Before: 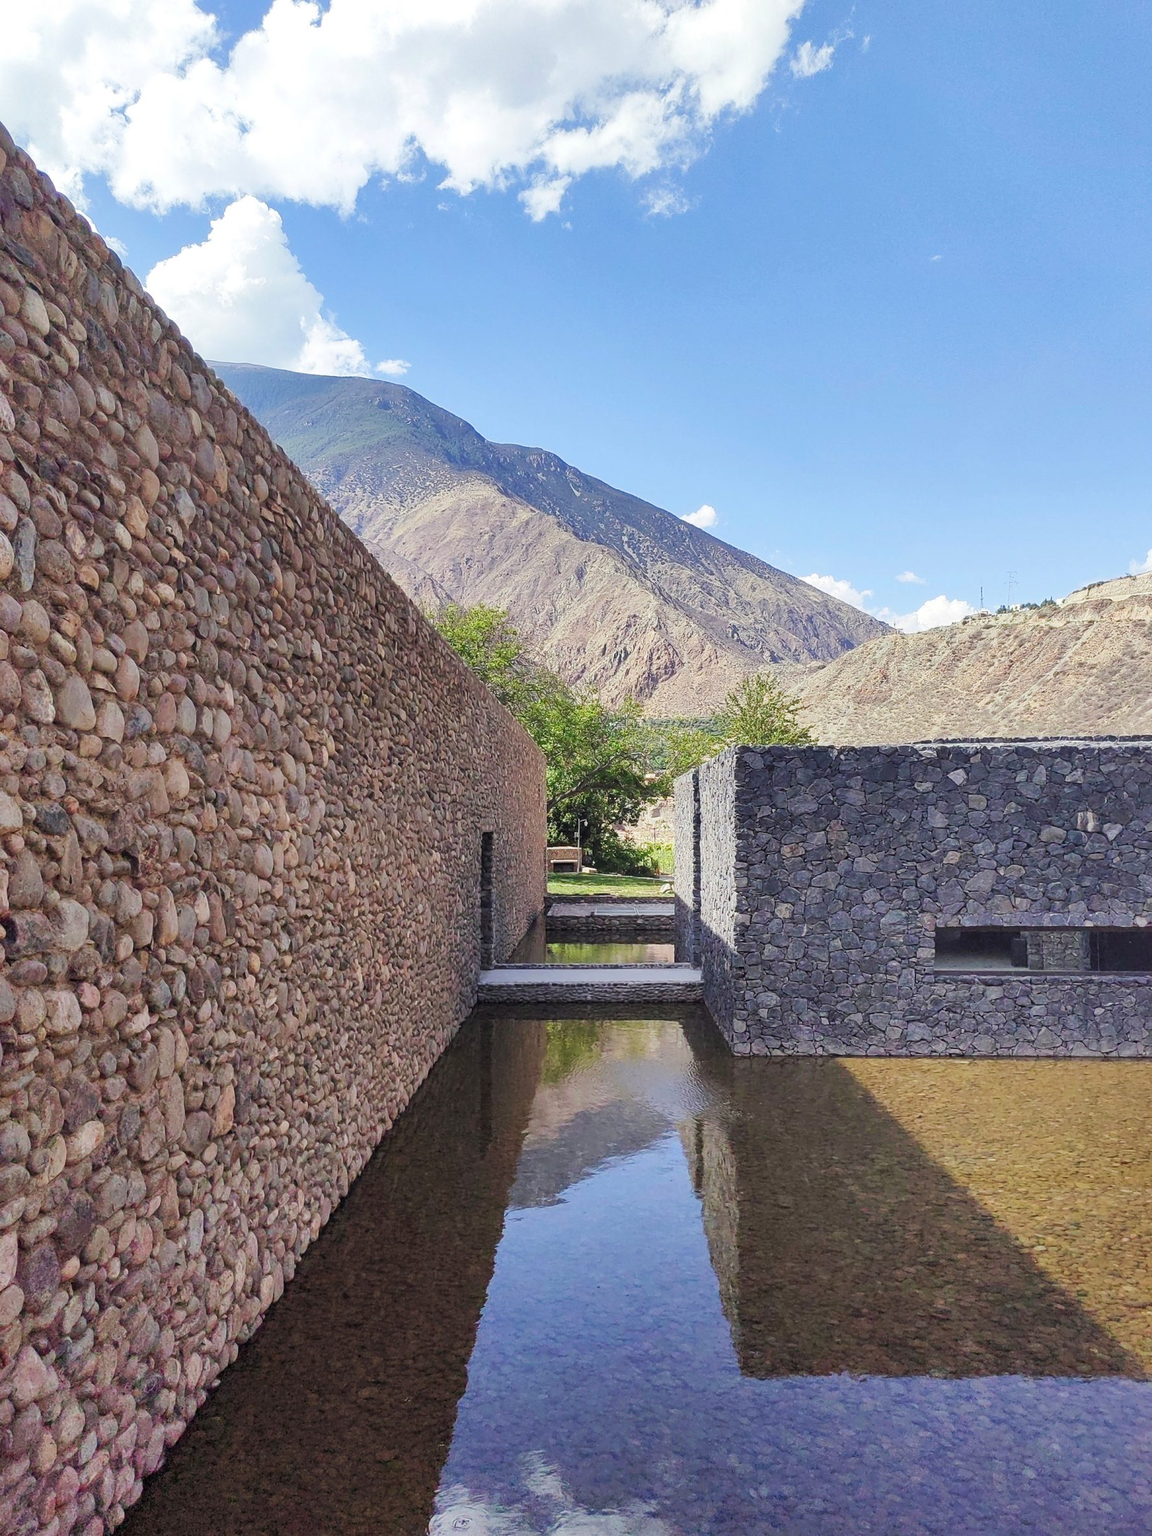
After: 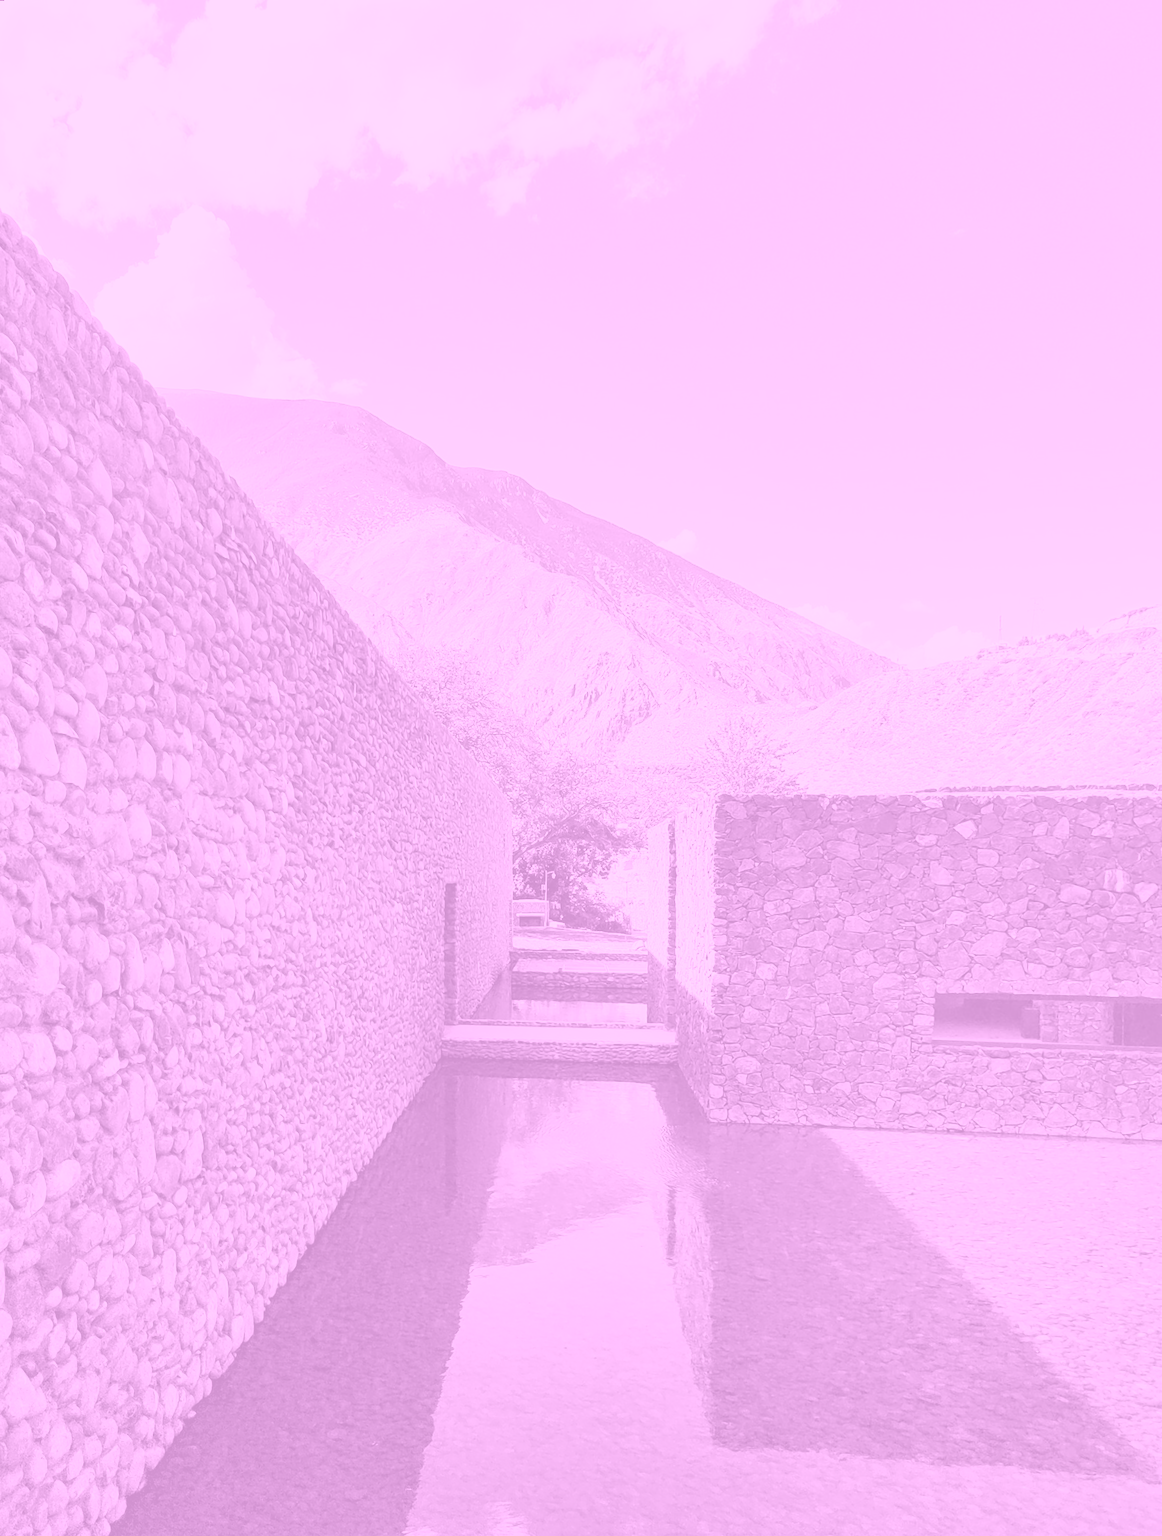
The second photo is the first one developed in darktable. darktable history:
colorize: hue 331.2°, saturation 75%, source mix 30.28%, lightness 70.52%, version 1
rotate and perspective: rotation 0.062°, lens shift (vertical) 0.115, lens shift (horizontal) -0.133, crop left 0.047, crop right 0.94, crop top 0.061, crop bottom 0.94
white balance: red 1.042, blue 1.17
filmic rgb: hardness 4.17
